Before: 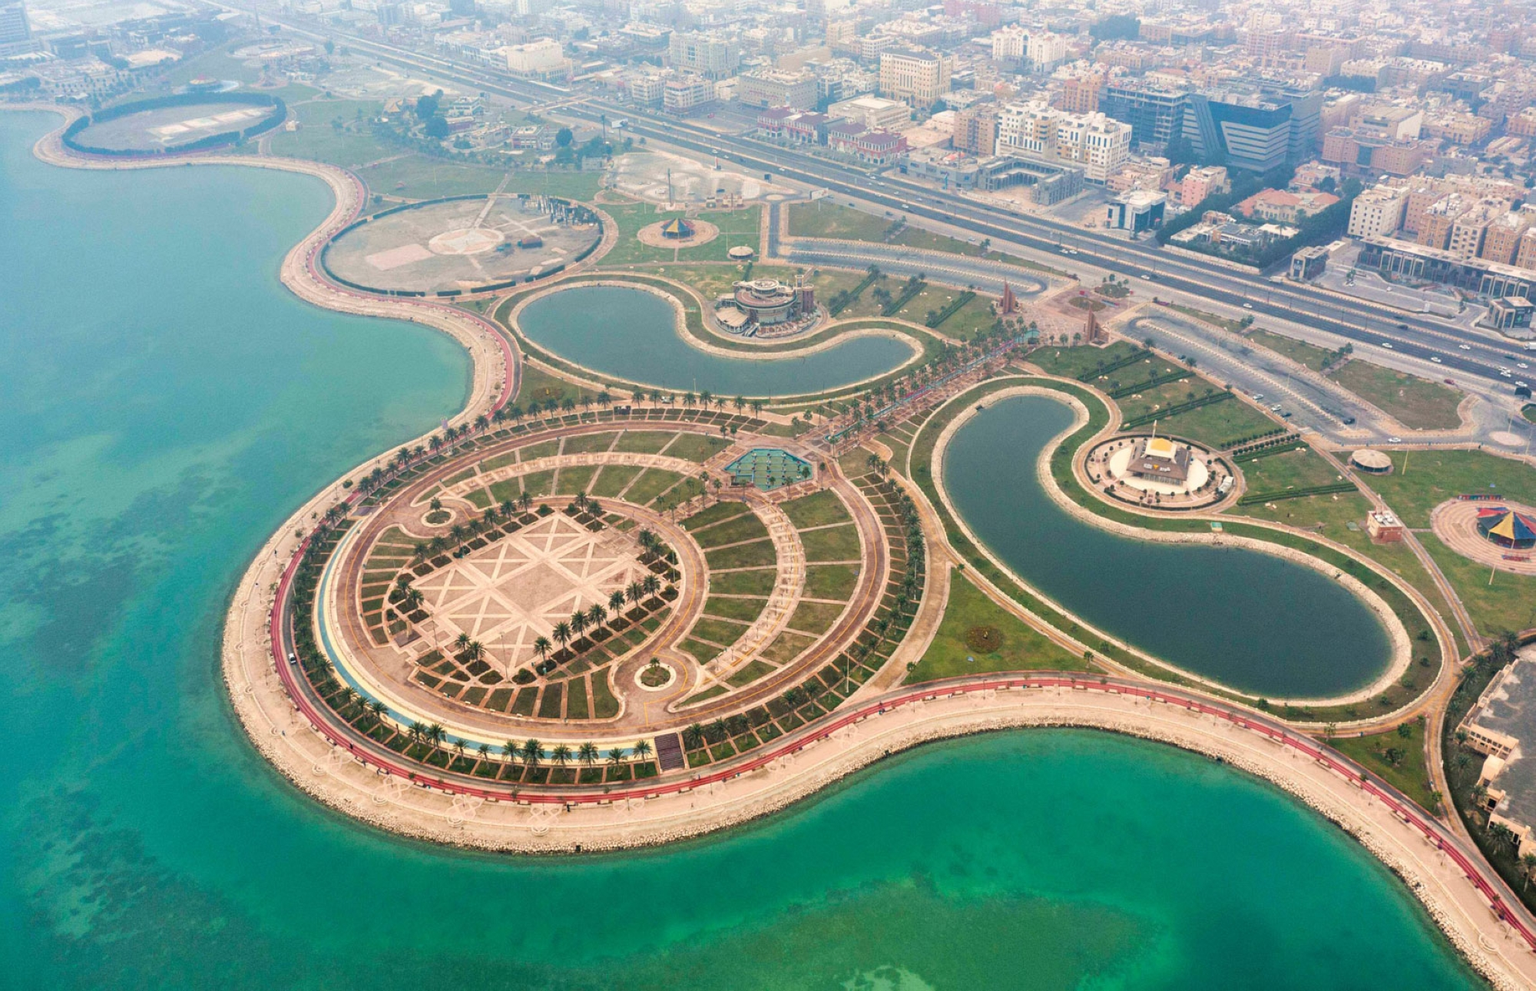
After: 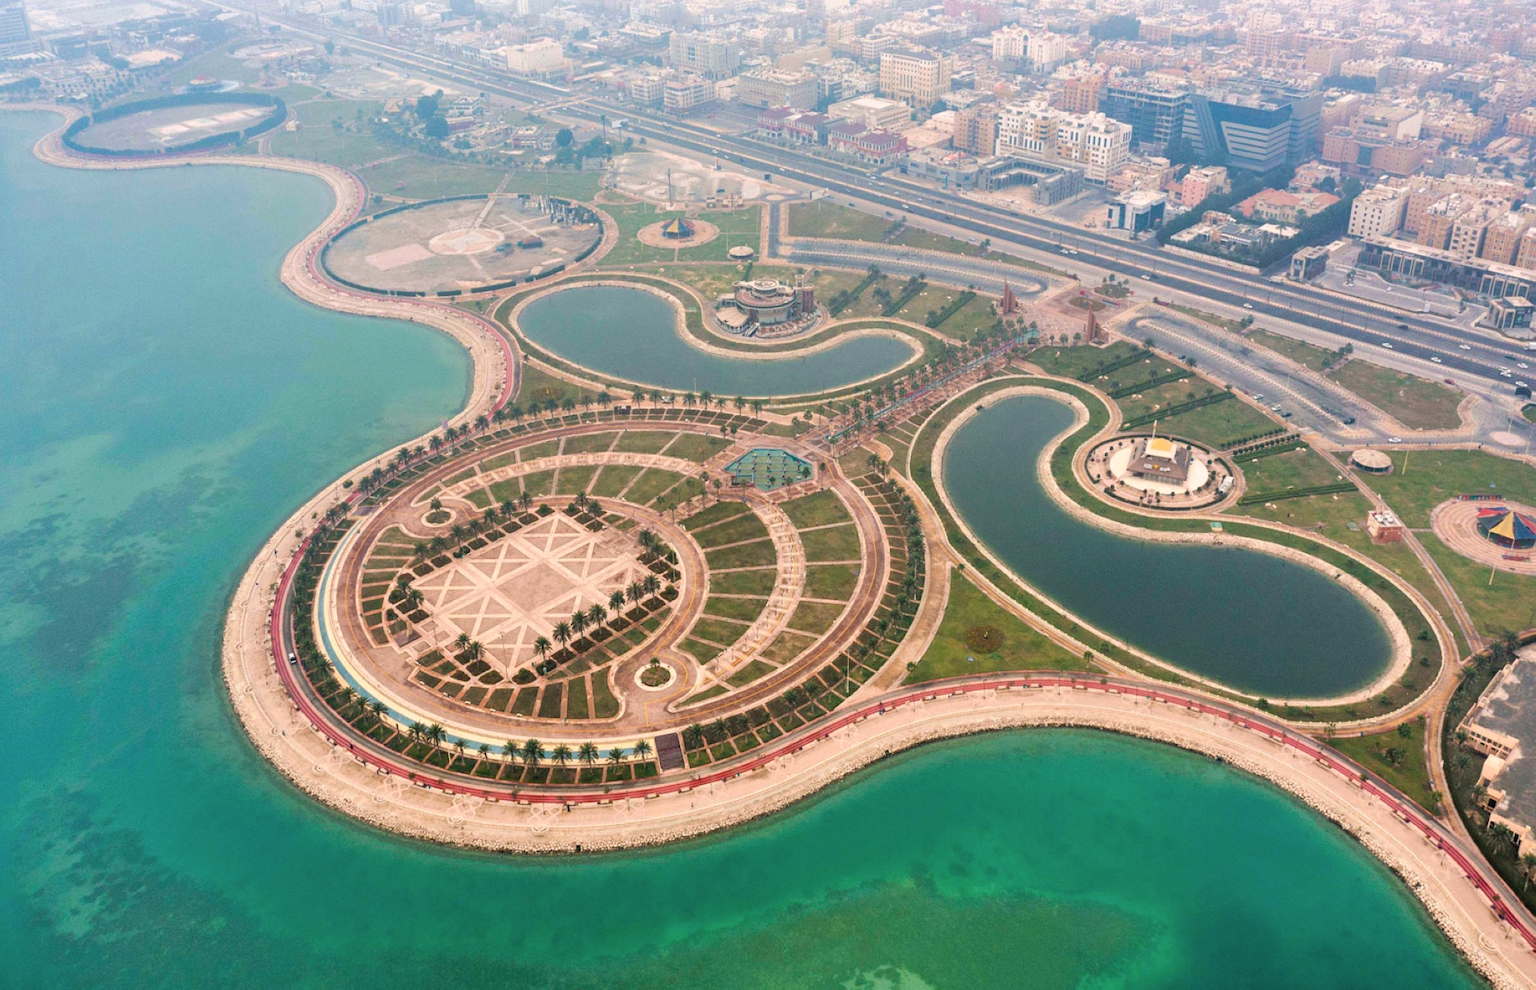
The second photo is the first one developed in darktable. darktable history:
color correction: highlights a* 3.11, highlights b* -1.54, shadows a* -0.119, shadows b* 2.5, saturation 0.983
